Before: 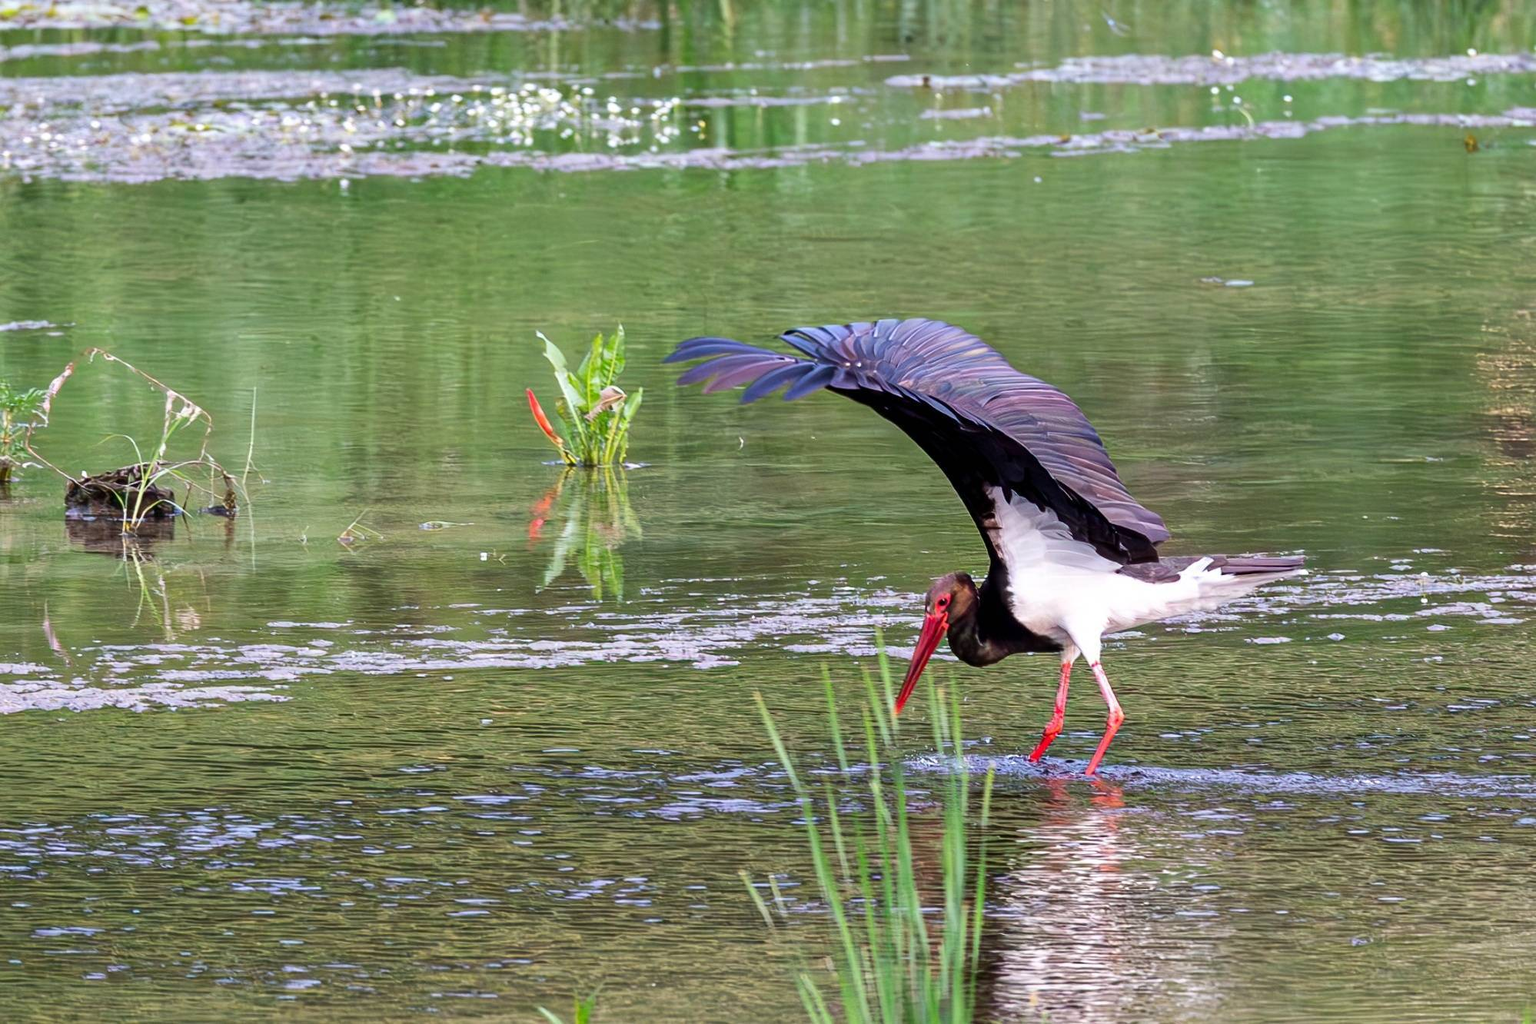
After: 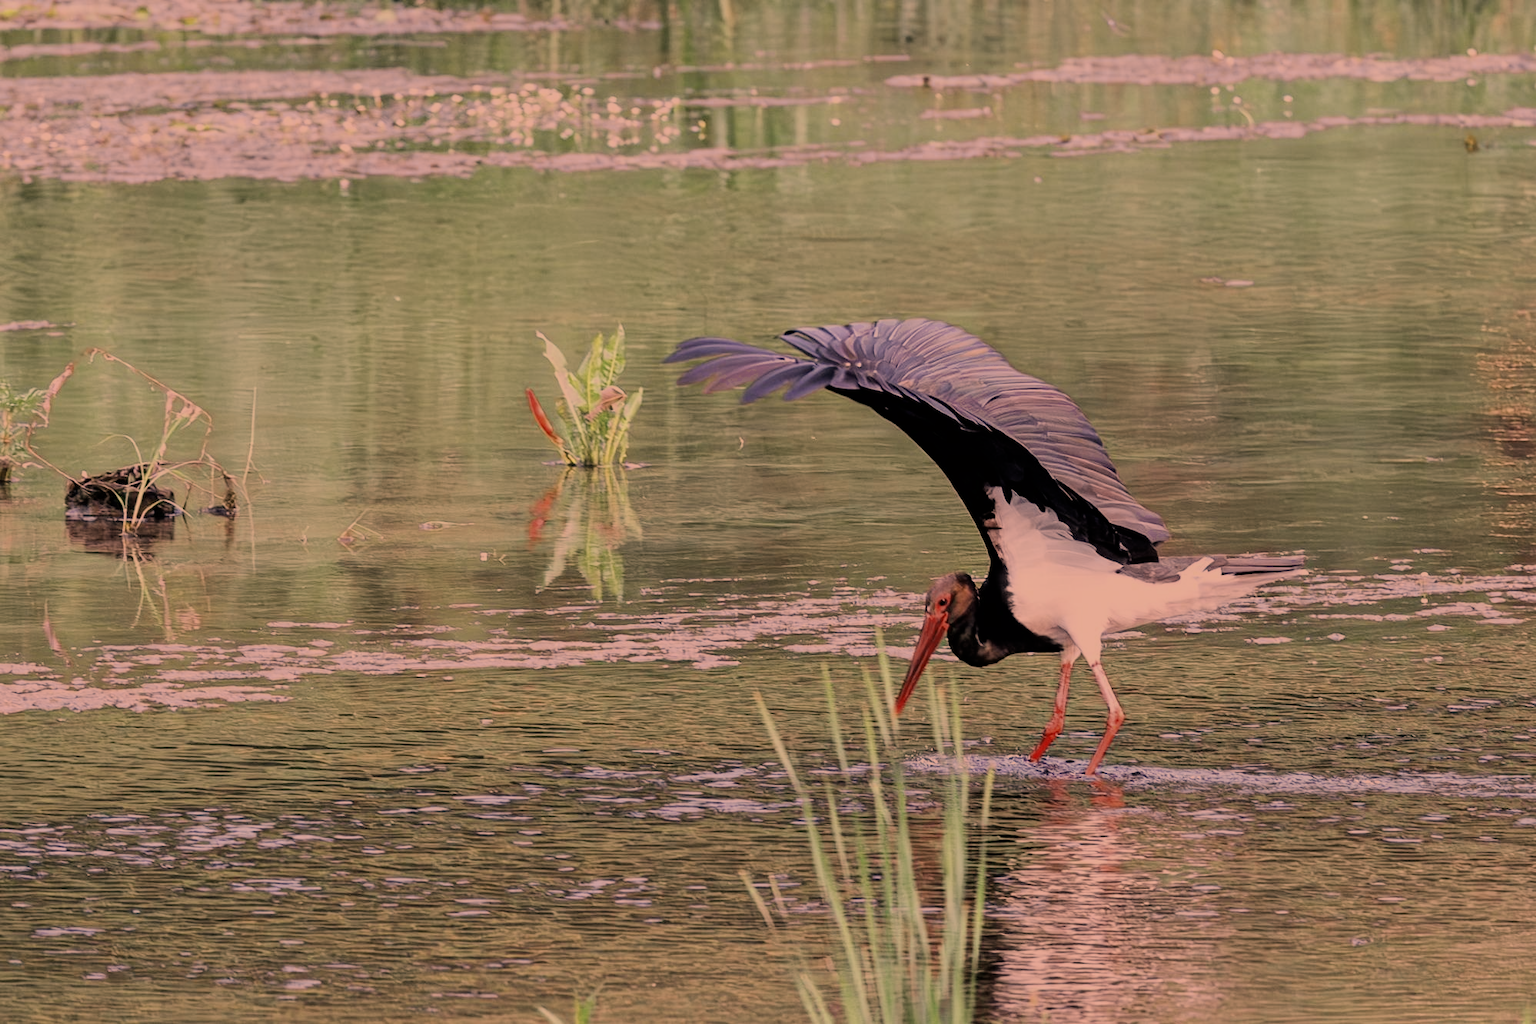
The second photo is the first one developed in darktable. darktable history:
contrast brightness saturation: saturation 0.097
filmic rgb: black relative exposure -7.65 EV, white relative exposure 4.56 EV, hardness 3.61, iterations of high-quality reconstruction 0
color zones: curves: ch0 [(0, 0.5) (0.125, 0.4) (0.25, 0.5) (0.375, 0.4) (0.5, 0.4) (0.625, 0.6) (0.75, 0.6) (0.875, 0.5)]; ch1 [(0, 0.35) (0.125, 0.45) (0.25, 0.35) (0.375, 0.35) (0.5, 0.35) (0.625, 0.35) (0.75, 0.45) (0.875, 0.35)]; ch2 [(0, 0.6) (0.125, 0.5) (0.25, 0.5) (0.375, 0.6) (0.5, 0.6) (0.625, 0.5) (0.75, 0.5) (0.875, 0.5)]
color correction: highlights a* 39.87, highlights b* 39.74, saturation 0.685
